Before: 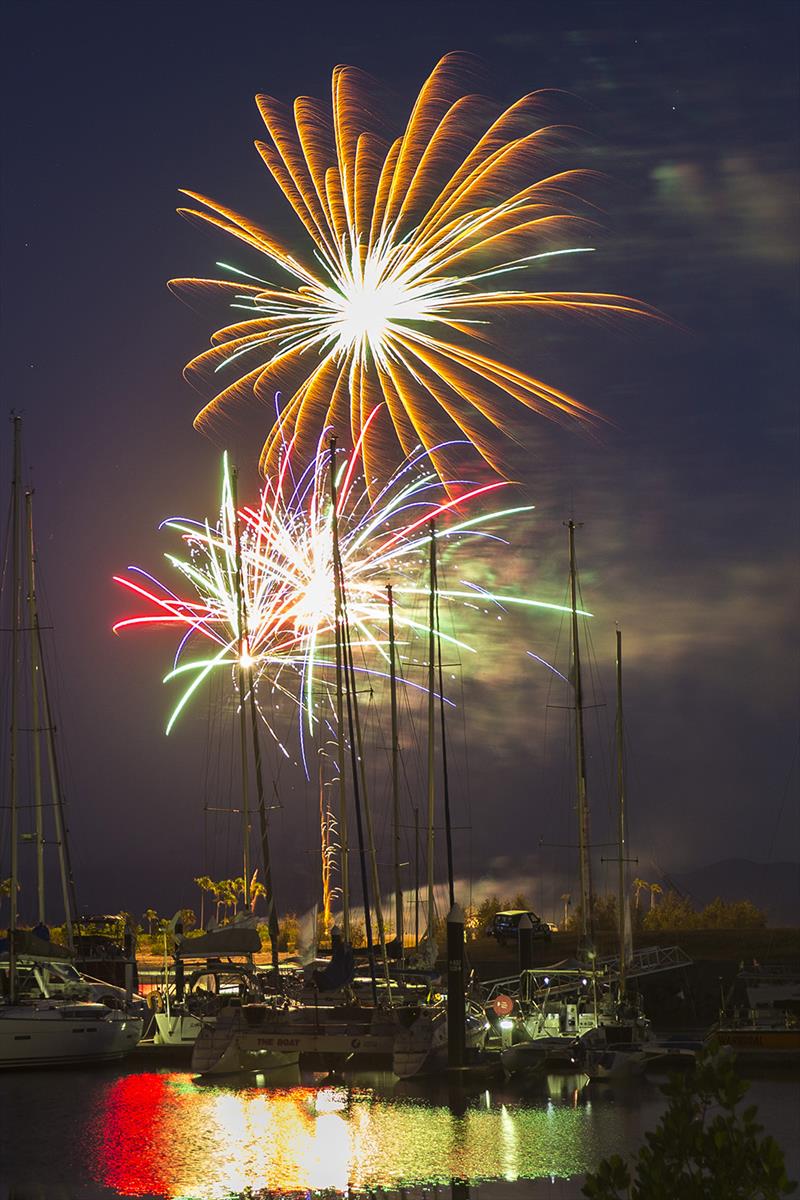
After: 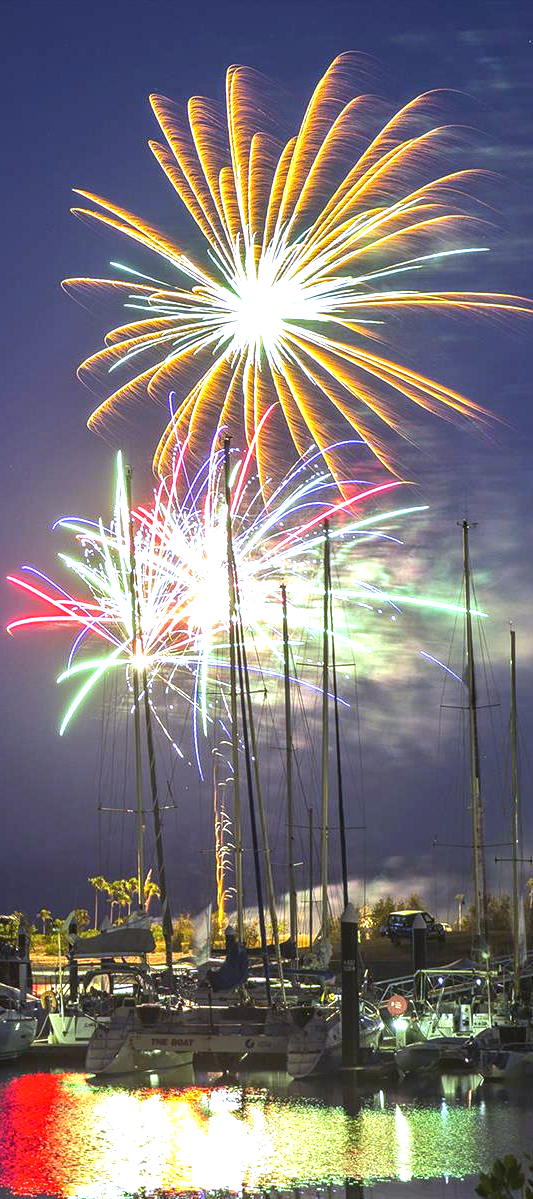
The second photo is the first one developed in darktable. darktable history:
crop and rotate: left 13.409%, right 19.924%
white balance: red 0.871, blue 1.249
exposure: black level correction 0, exposure 1.1 EV, compensate exposure bias true, compensate highlight preservation false
local contrast: on, module defaults
